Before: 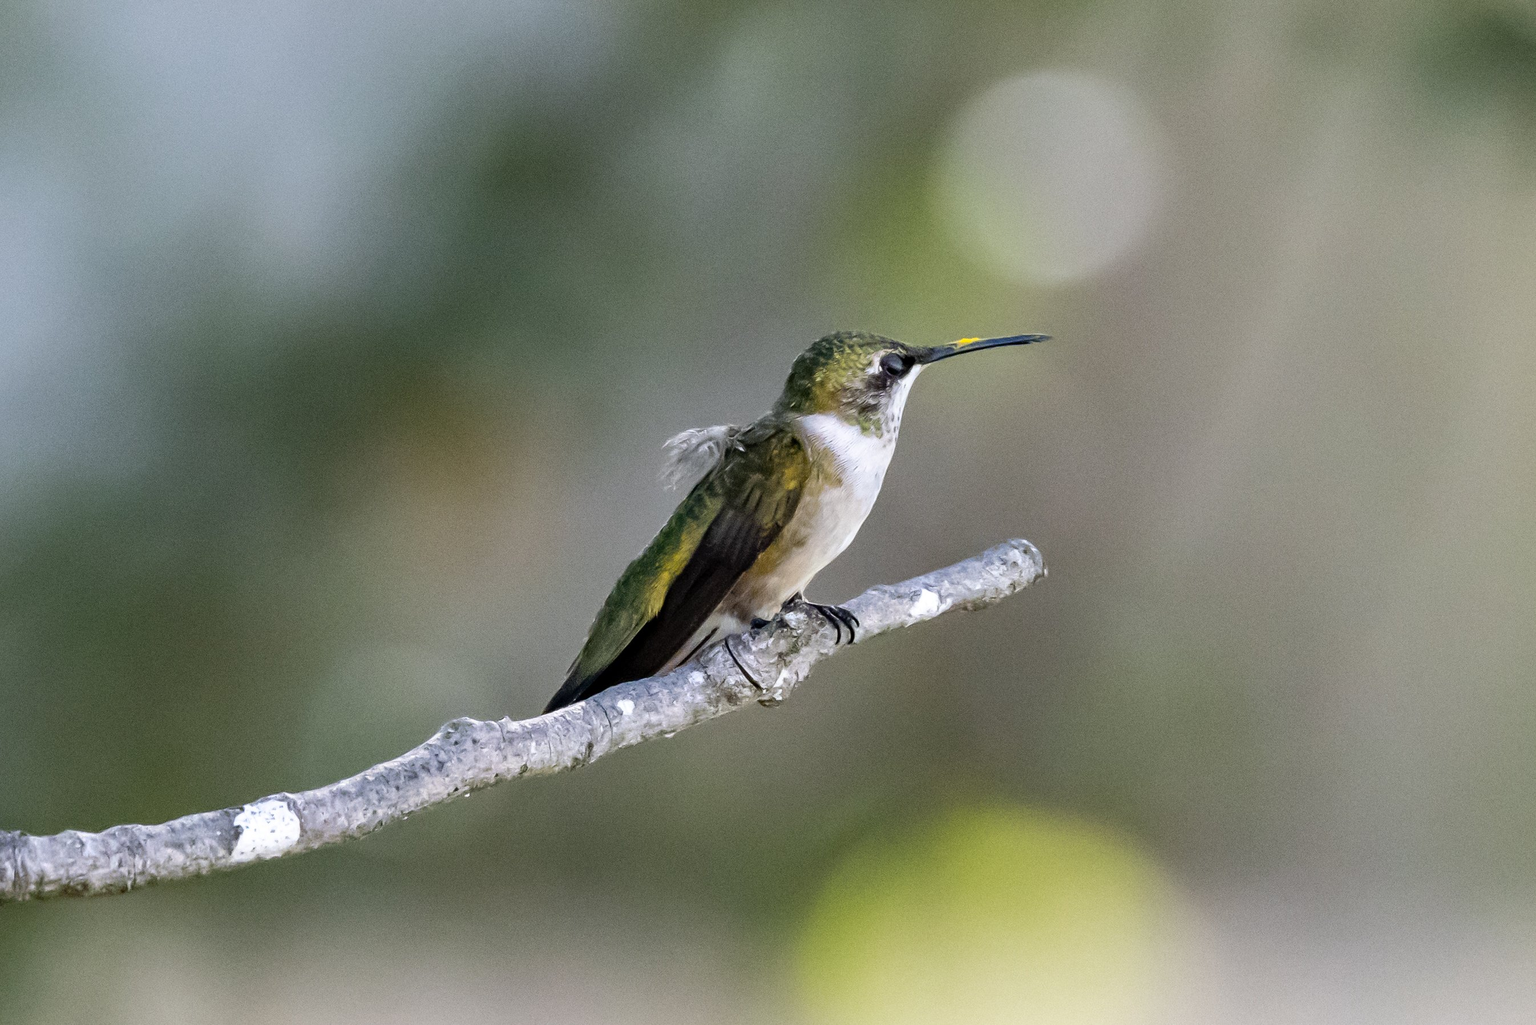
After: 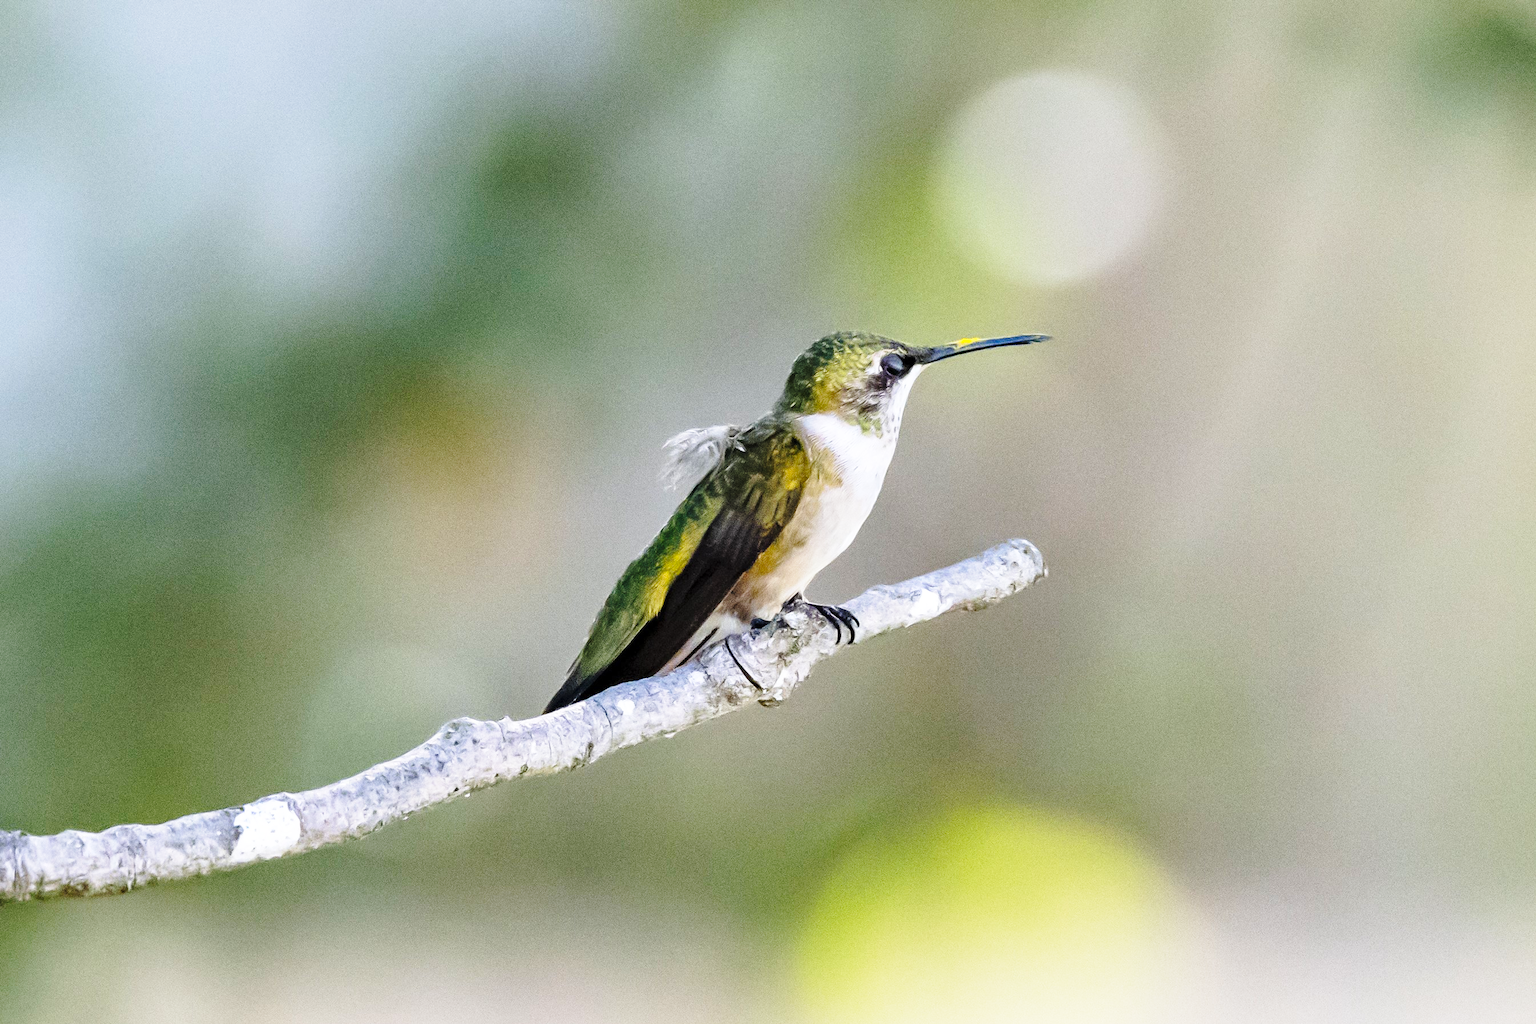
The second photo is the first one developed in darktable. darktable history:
shadows and highlights: shadows 24.85, highlights -26.2, highlights color adjustment 56.54%
base curve: curves: ch0 [(0, 0) (0.028, 0.03) (0.121, 0.232) (0.46, 0.748) (0.859, 0.968) (1, 1)], preserve colors none
contrast brightness saturation: contrast 0.071, brightness 0.078, saturation 0.177
